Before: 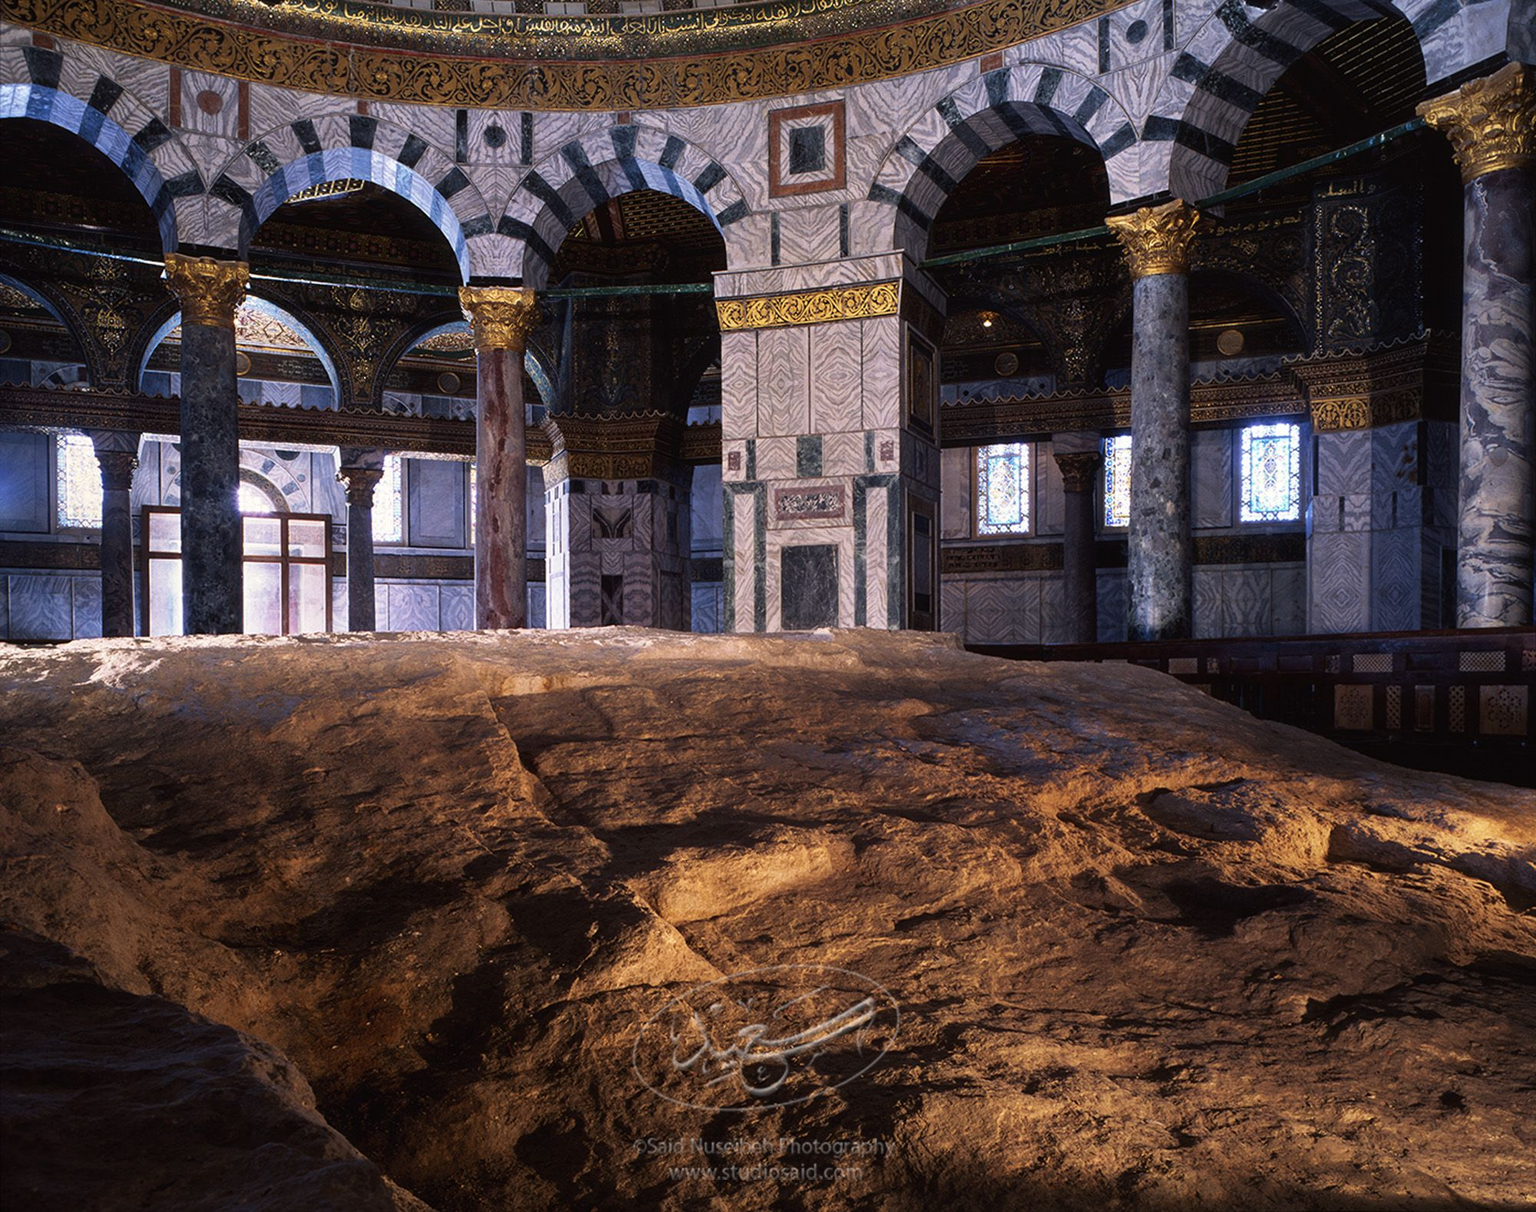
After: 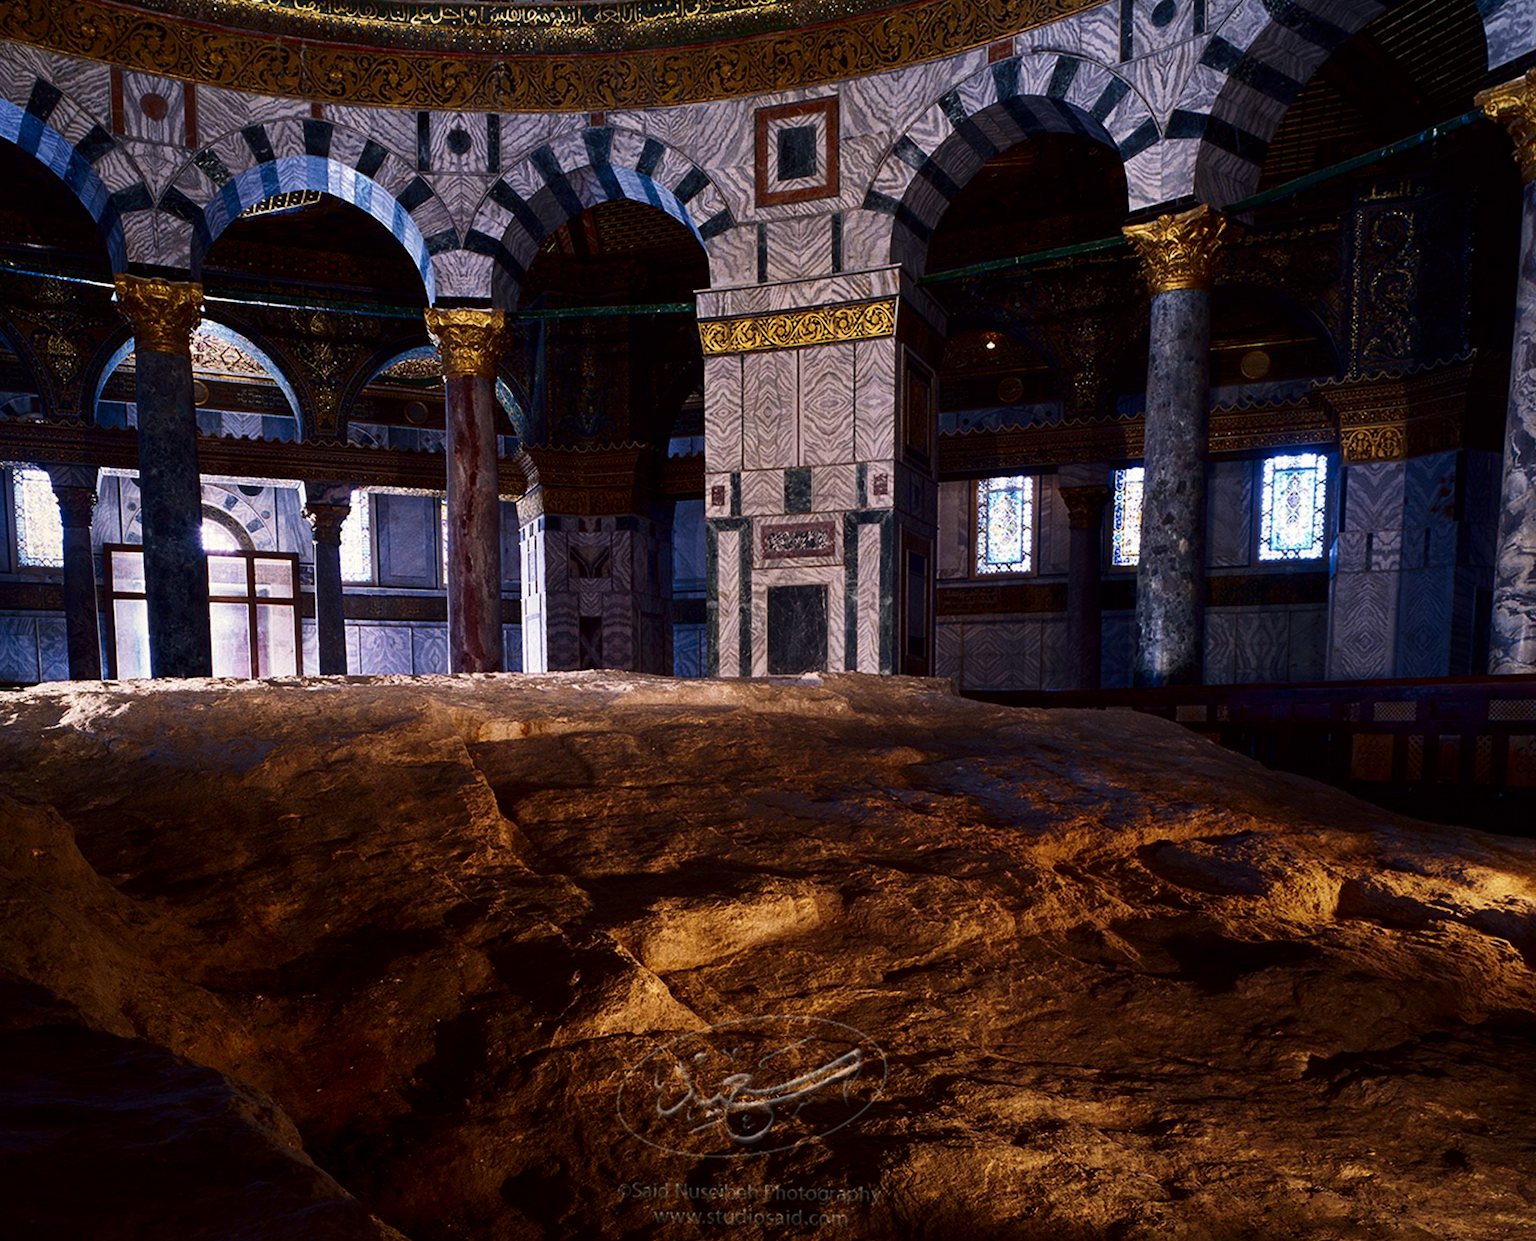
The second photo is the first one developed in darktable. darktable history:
rotate and perspective: rotation 0.074°, lens shift (vertical) 0.096, lens shift (horizontal) -0.041, crop left 0.043, crop right 0.952, crop top 0.024, crop bottom 0.979
contrast brightness saturation: contrast 0.13, brightness -0.24, saturation 0.14
